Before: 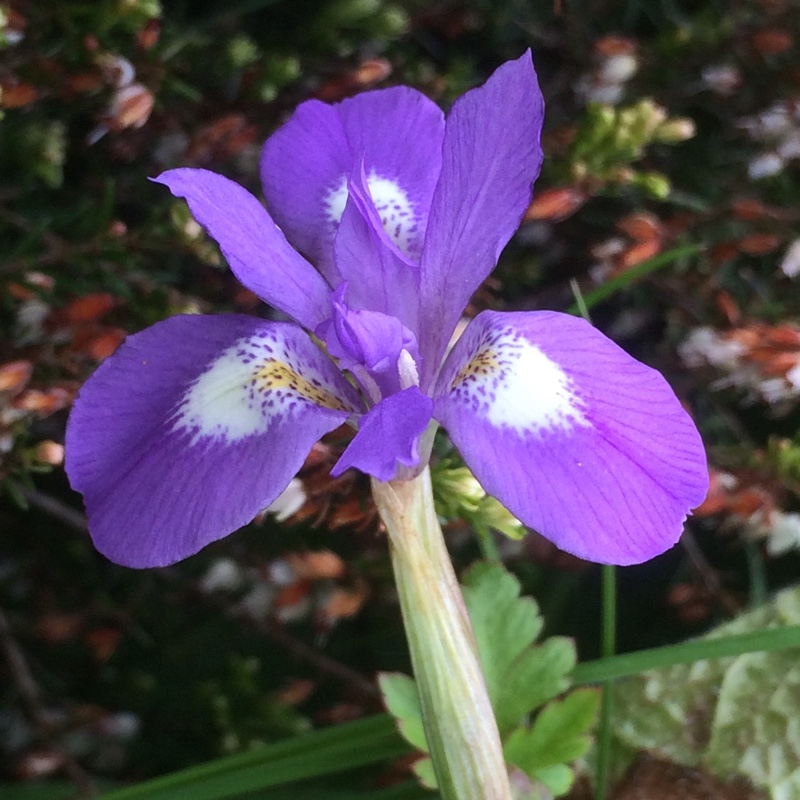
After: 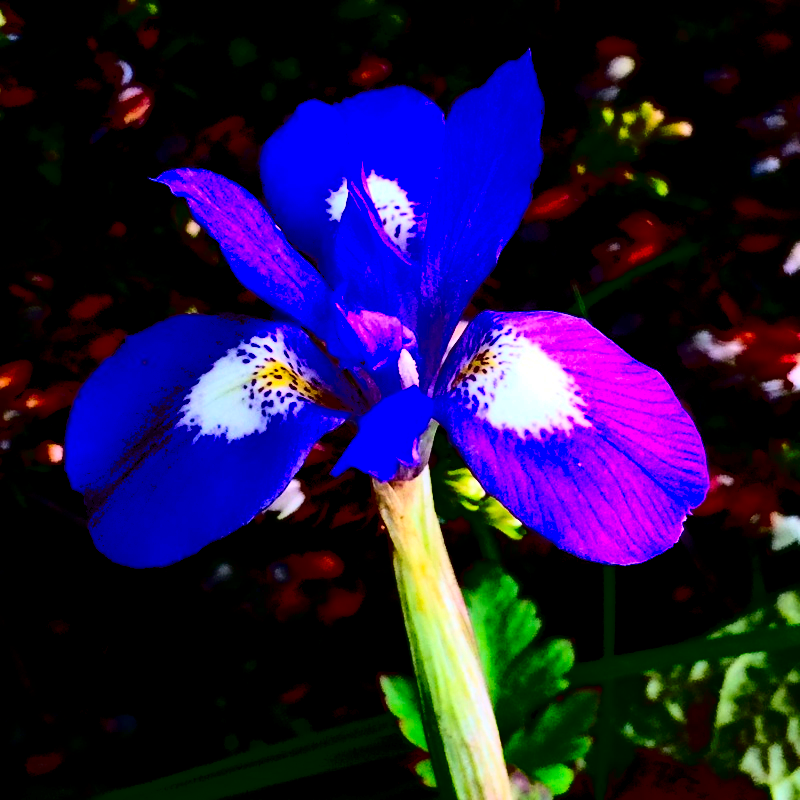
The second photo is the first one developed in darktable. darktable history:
contrast brightness saturation: contrast 0.766, brightness -0.987, saturation 0.997
color balance rgb: perceptual saturation grading › global saturation 25.644%, global vibrance 20%
